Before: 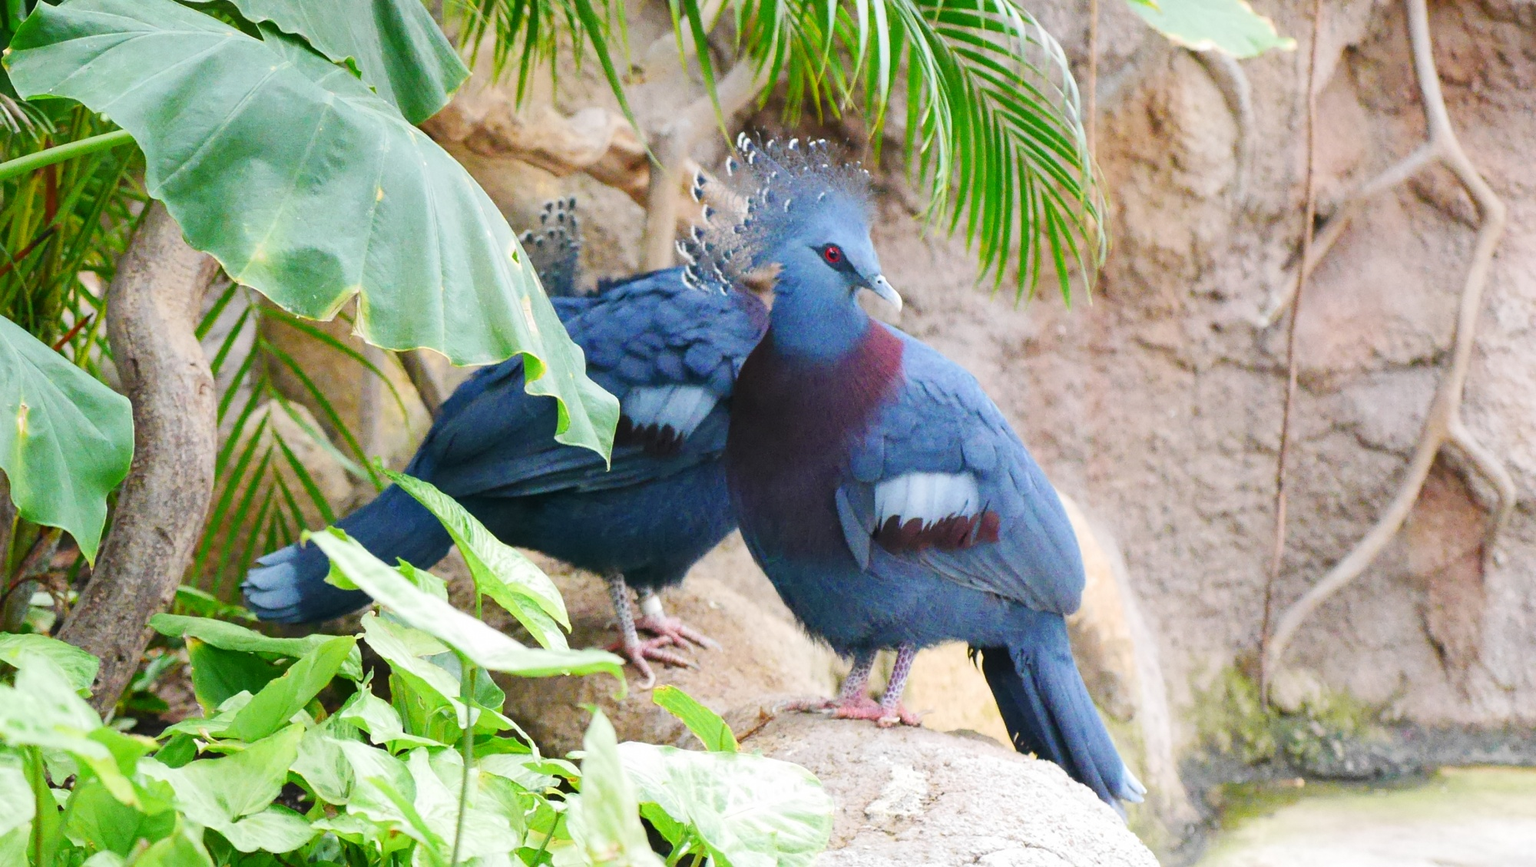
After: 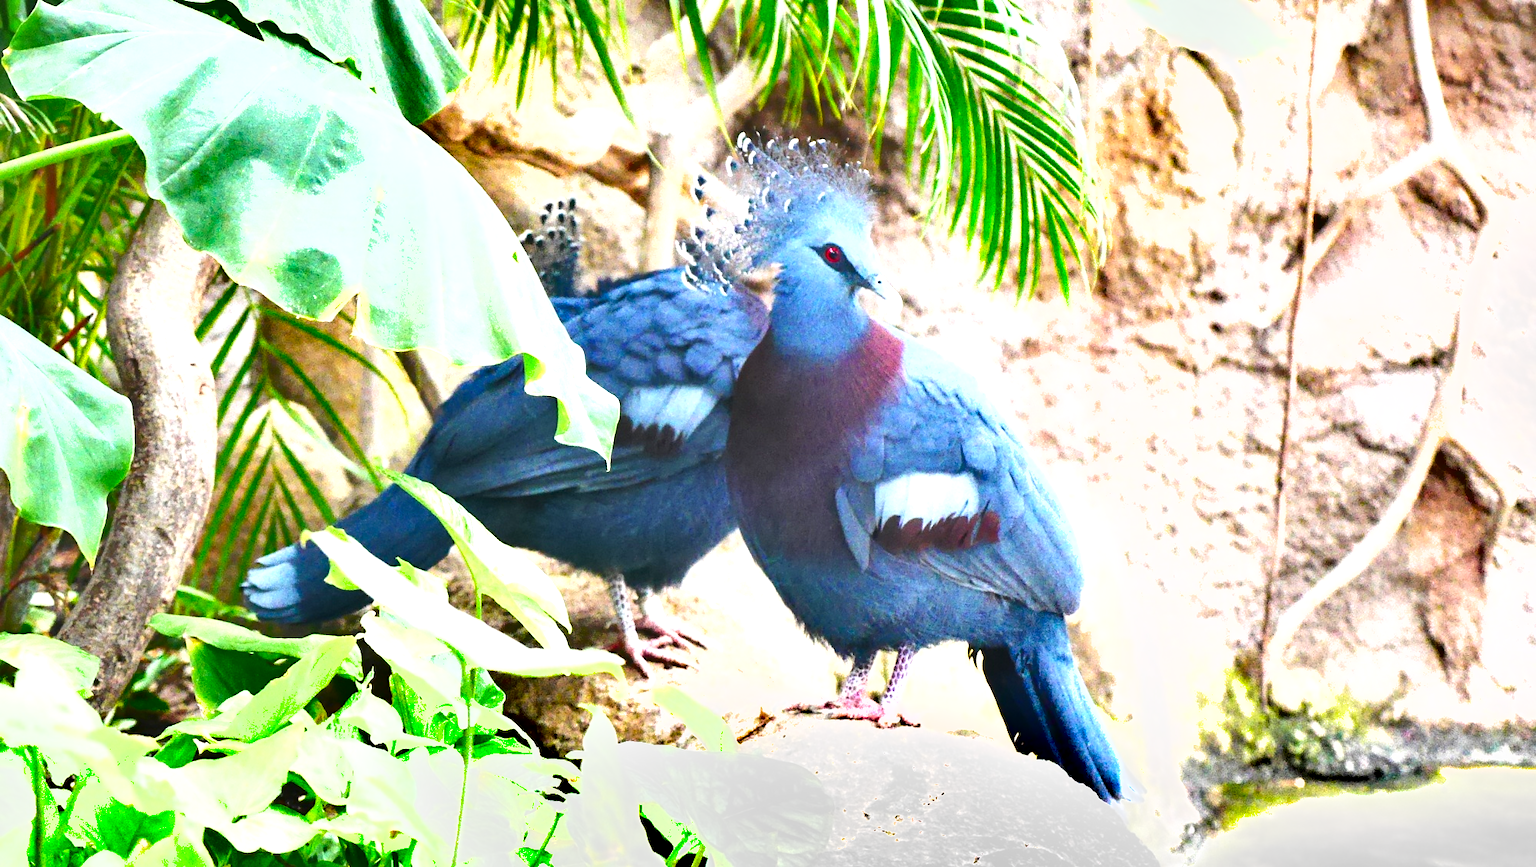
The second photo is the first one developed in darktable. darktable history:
shadows and highlights: white point adjustment 0.91, soften with gaussian
exposure: black level correction 0, exposure 1.199 EV, compensate highlight preservation false
sharpen: radius 5.285, amount 0.31, threshold 26.758
